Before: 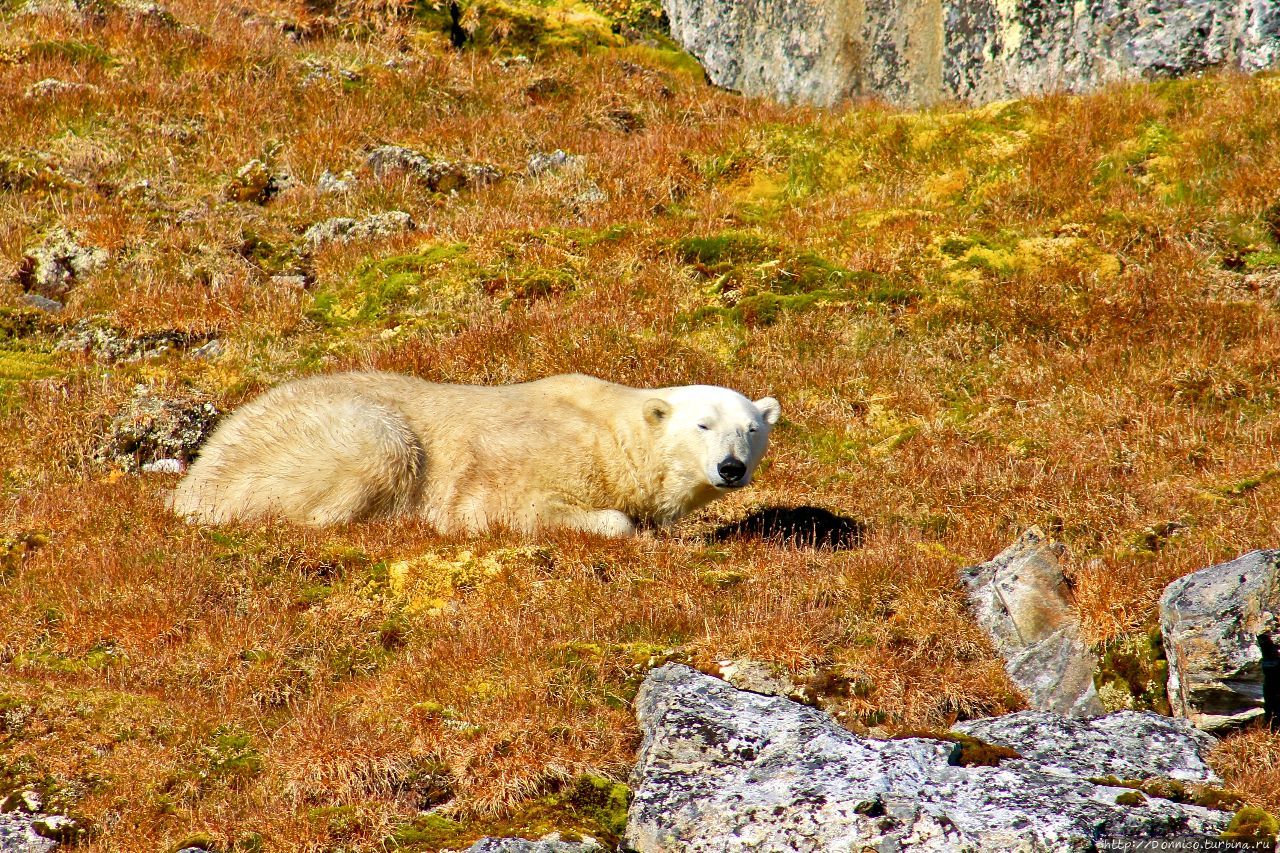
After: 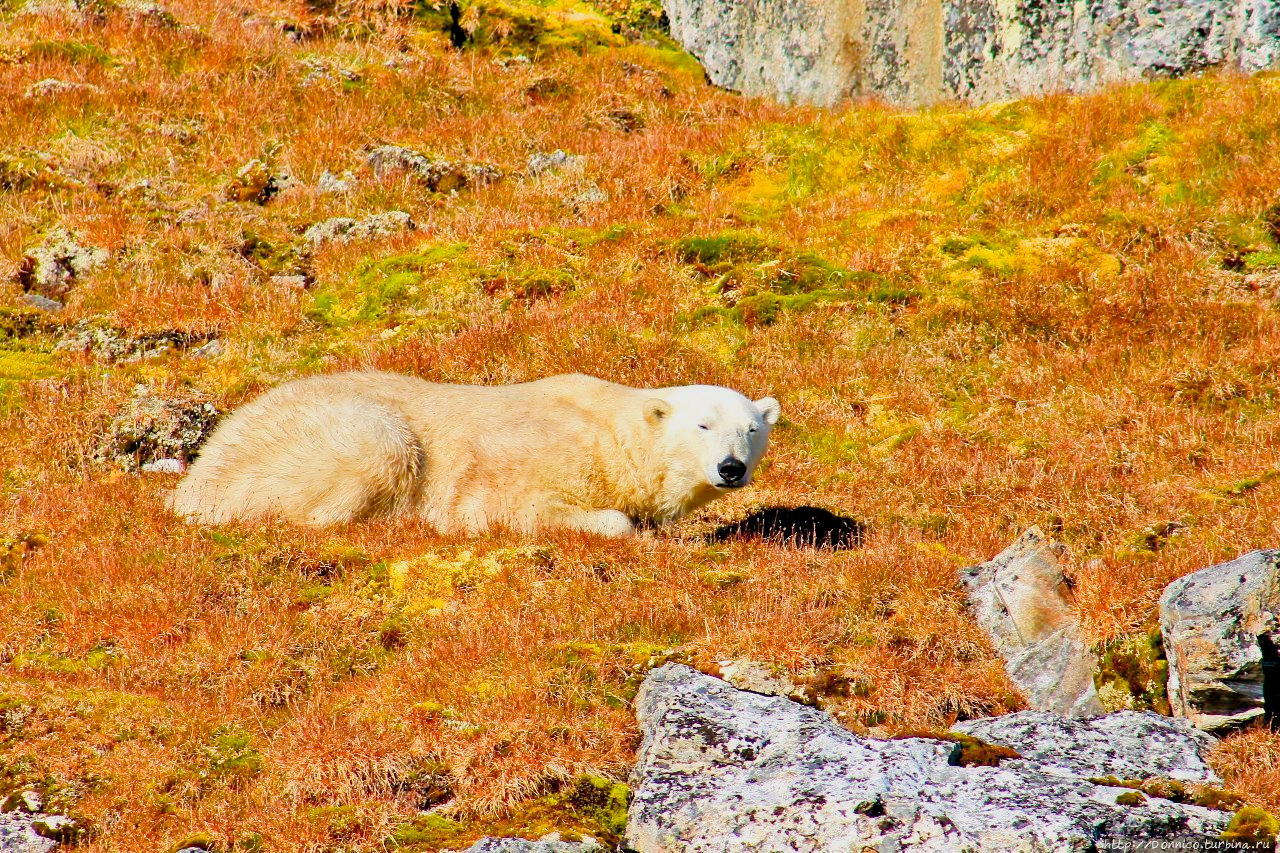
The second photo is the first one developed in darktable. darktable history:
filmic rgb: black relative exposure -7.65 EV, white relative exposure 4.56 EV, hardness 3.61
exposure: black level correction 0, exposure 0.7 EV, compensate highlight preservation false
